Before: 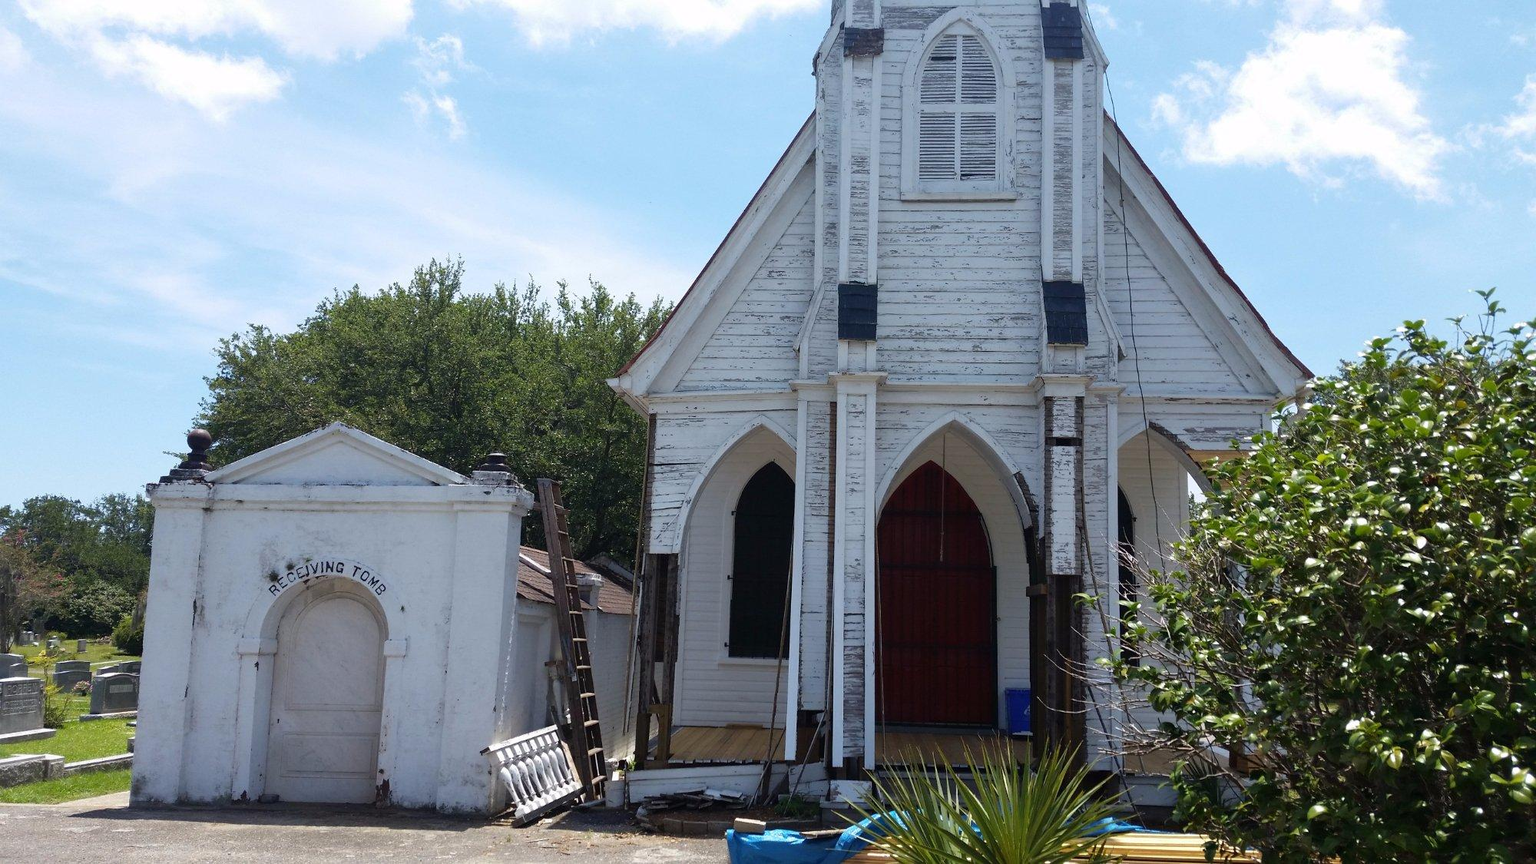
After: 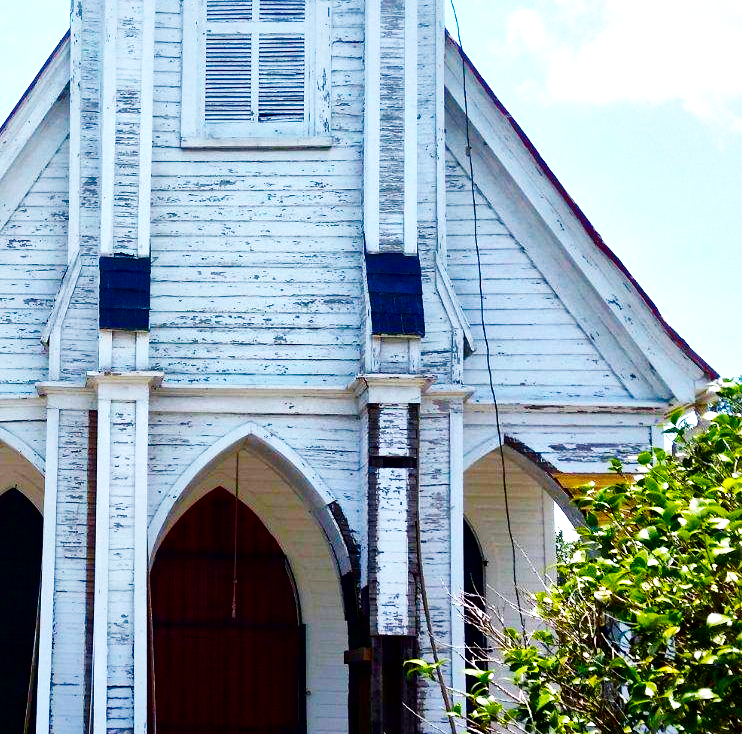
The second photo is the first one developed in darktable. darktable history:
local contrast: mode bilateral grid, contrast 20, coarseness 50, detail 171%, midtone range 0.2
contrast brightness saturation: contrast 0.066, brightness -0.15, saturation 0.105
crop and rotate: left 49.637%, top 10.13%, right 13.226%, bottom 24.614%
base curve: curves: ch0 [(0, 0.003) (0.001, 0.002) (0.006, 0.004) (0.02, 0.022) (0.048, 0.086) (0.094, 0.234) (0.162, 0.431) (0.258, 0.629) (0.385, 0.8) (0.548, 0.918) (0.751, 0.988) (1, 1)], preserve colors none
color balance rgb: perceptual saturation grading › global saturation 19.891%, global vibrance 50.059%
